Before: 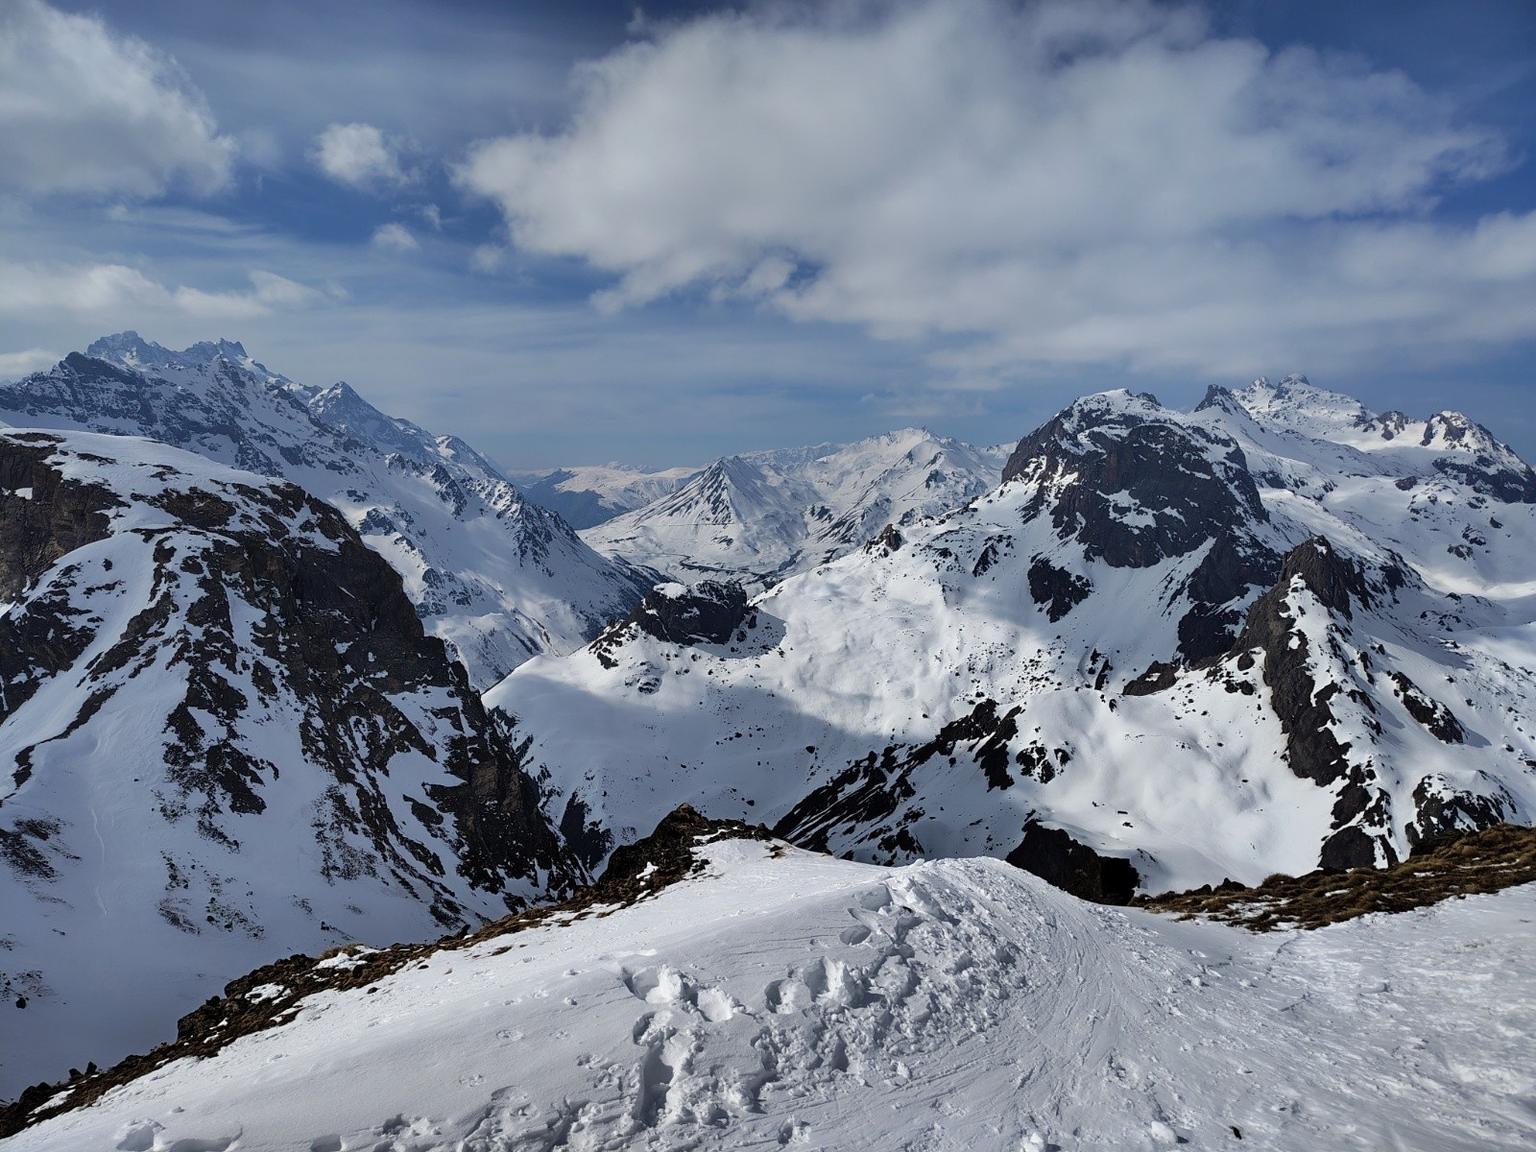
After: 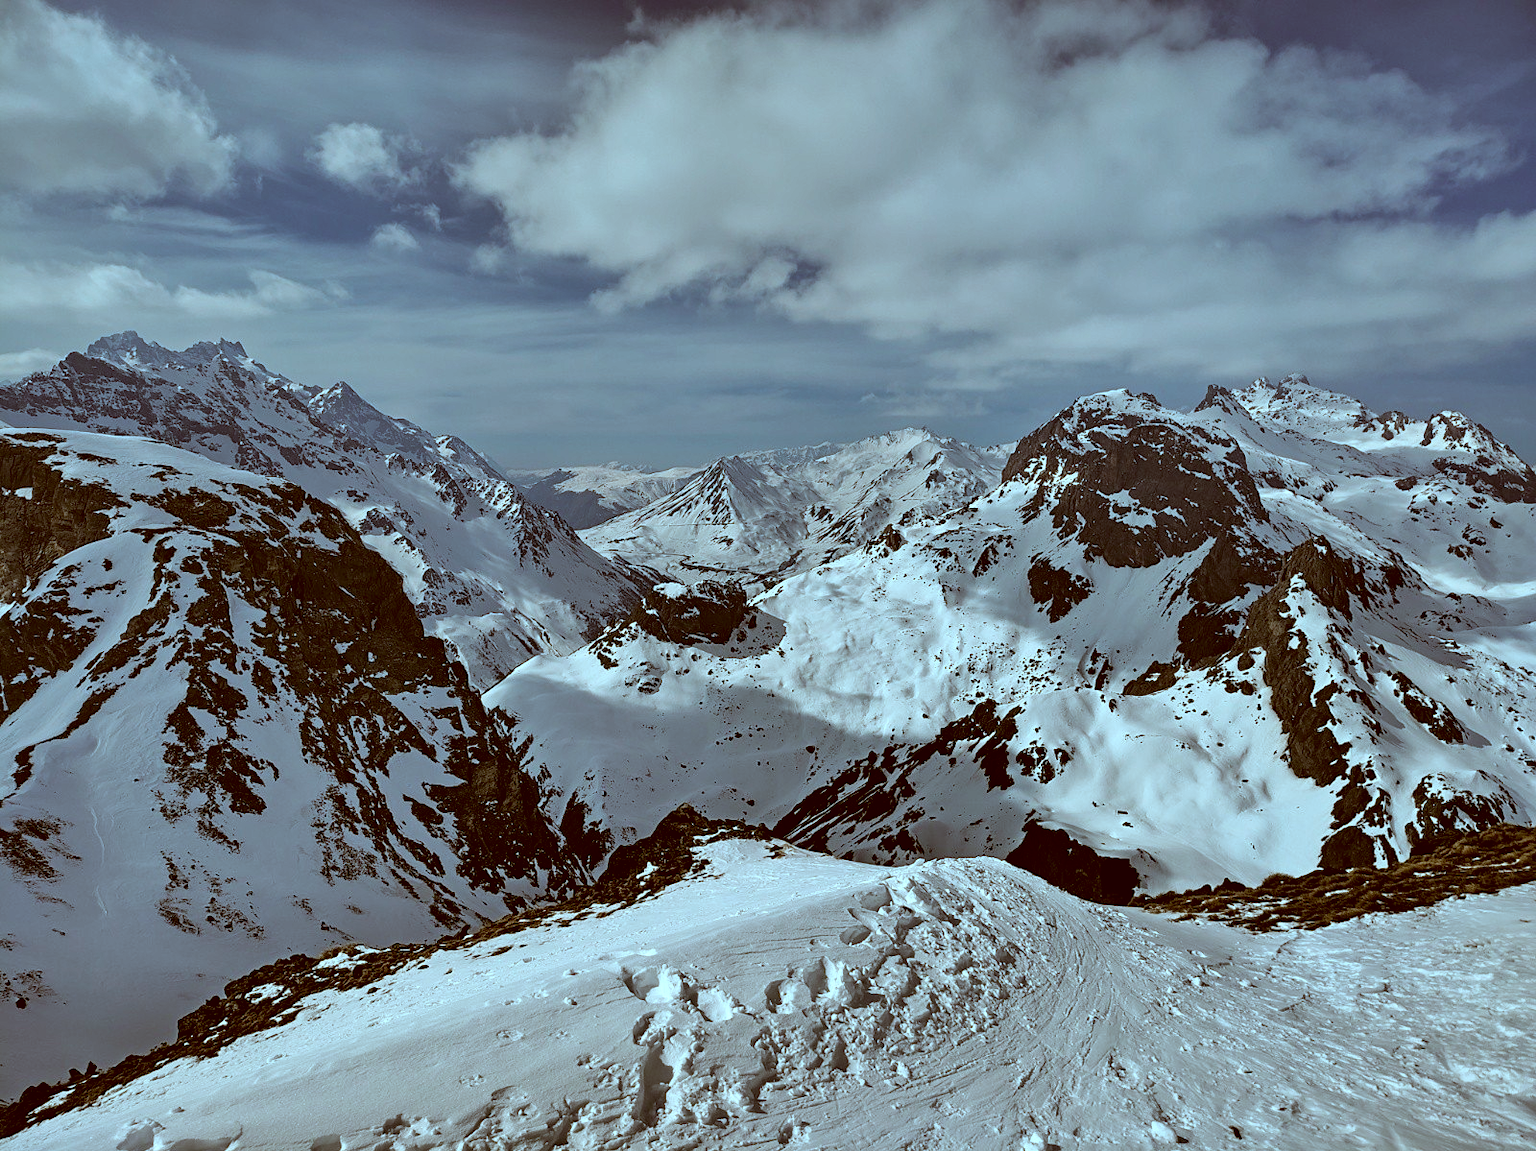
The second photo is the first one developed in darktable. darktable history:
local contrast: mode bilateral grid, contrast 20, coarseness 50, detail 119%, midtone range 0.2
contrast equalizer: octaves 7, y [[0.406, 0.494, 0.589, 0.753, 0.877, 0.999], [0.5 ×6], [0.5 ×6], [0 ×6], [0 ×6]], mix 0.209
color correction: highlights a* -14.7, highlights b* -16.58, shadows a* 10.74, shadows b* 30
crop: bottom 0.074%
